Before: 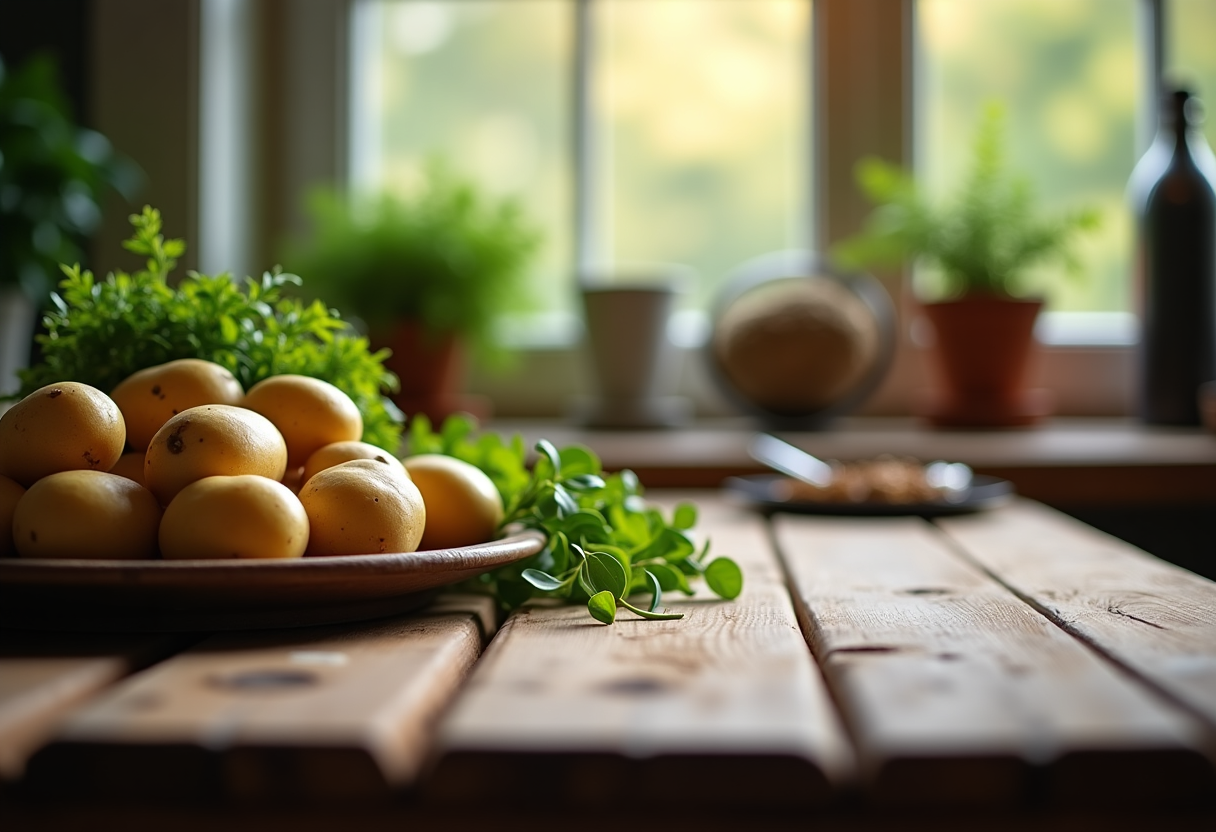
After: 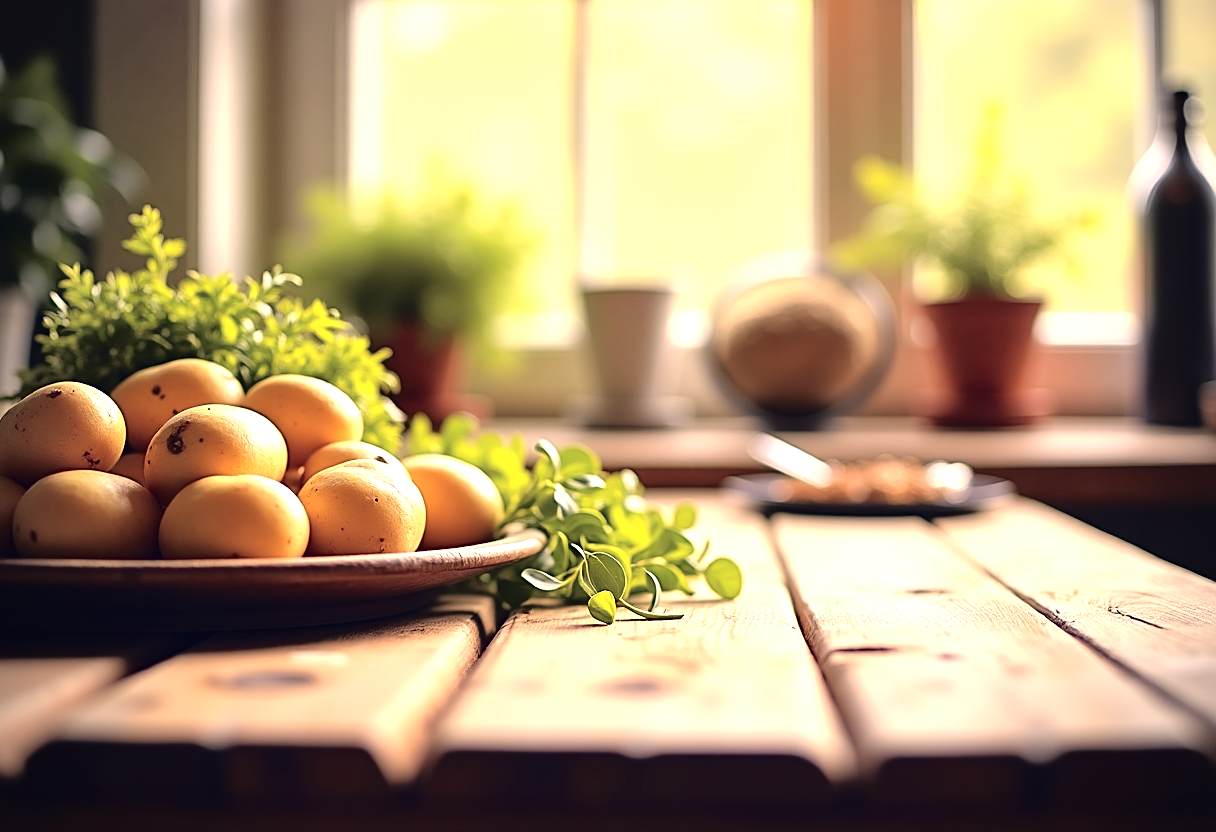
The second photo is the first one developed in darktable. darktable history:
sharpen: on, module defaults
tone curve: curves: ch0 [(0, 0.01) (0.058, 0.039) (0.159, 0.117) (0.282, 0.327) (0.45, 0.534) (0.676, 0.751) (0.89, 0.919) (1, 1)]; ch1 [(0, 0) (0.094, 0.081) (0.285, 0.299) (0.385, 0.403) (0.447, 0.455) (0.495, 0.496) (0.544, 0.552) (0.589, 0.612) (0.722, 0.728) (1, 1)]; ch2 [(0, 0) (0.257, 0.217) (0.43, 0.421) (0.498, 0.507) (0.531, 0.544) (0.56, 0.579) (0.625, 0.642) (1, 1)], color space Lab, independent channels, preserve colors none
exposure: black level correction 0, exposure 1.2 EV, compensate exposure bias true, compensate highlight preservation false
vignetting: fall-off radius 60.92%
color correction: highlights a* 19.59, highlights b* 27.49, shadows a* 3.46, shadows b* -17.28, saturation 0.73
